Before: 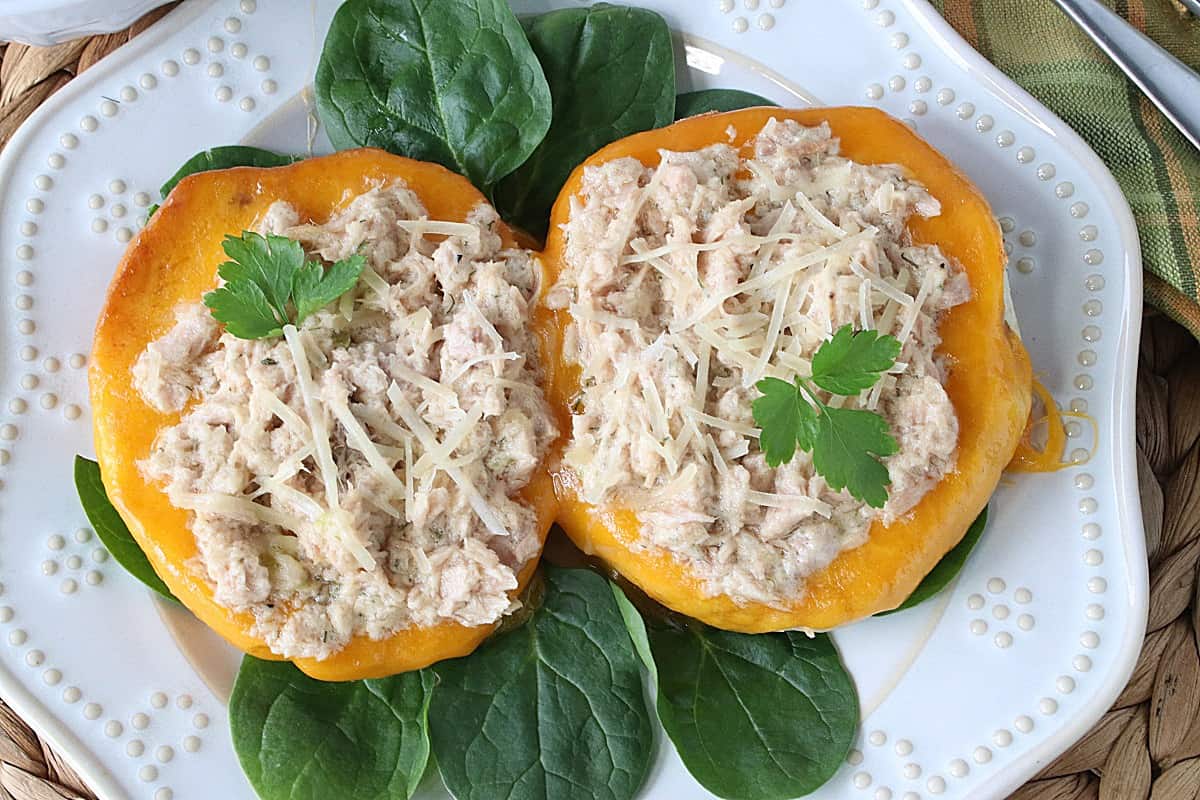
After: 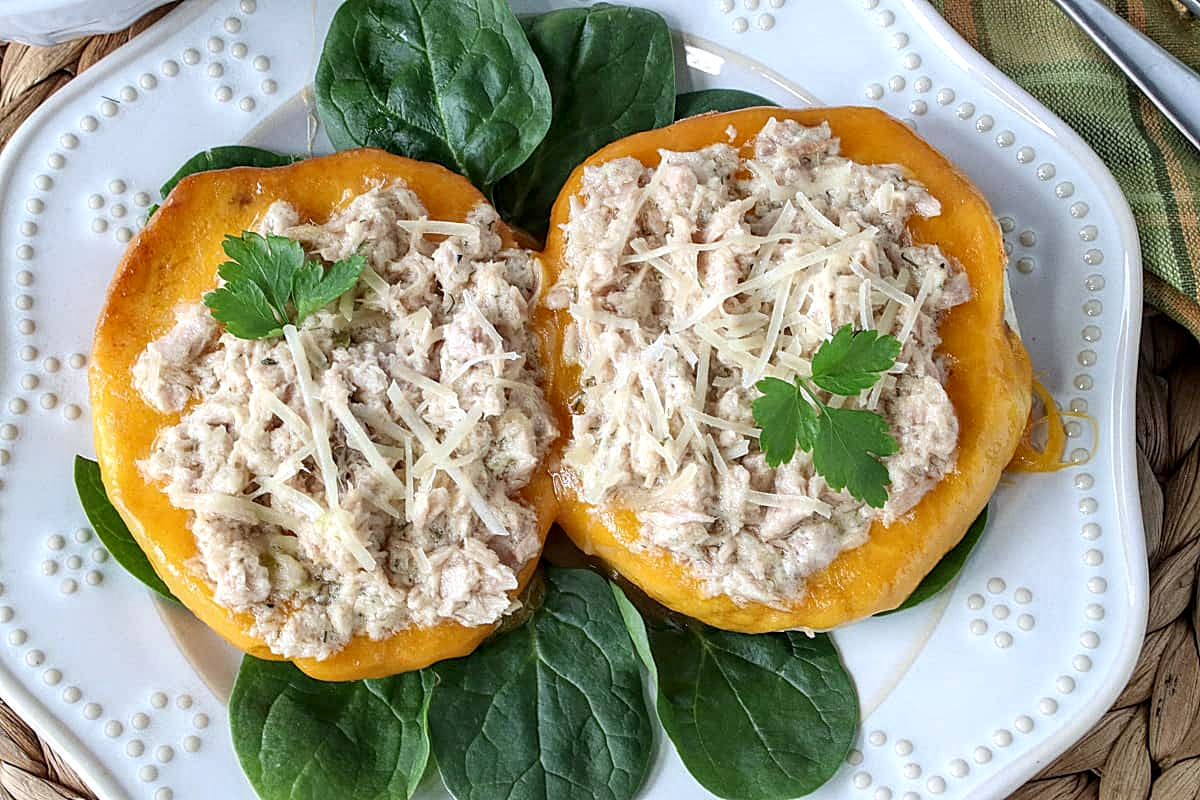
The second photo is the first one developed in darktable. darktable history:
local contrast: detail 142%
white balance: red 0.986, blue 1.01
